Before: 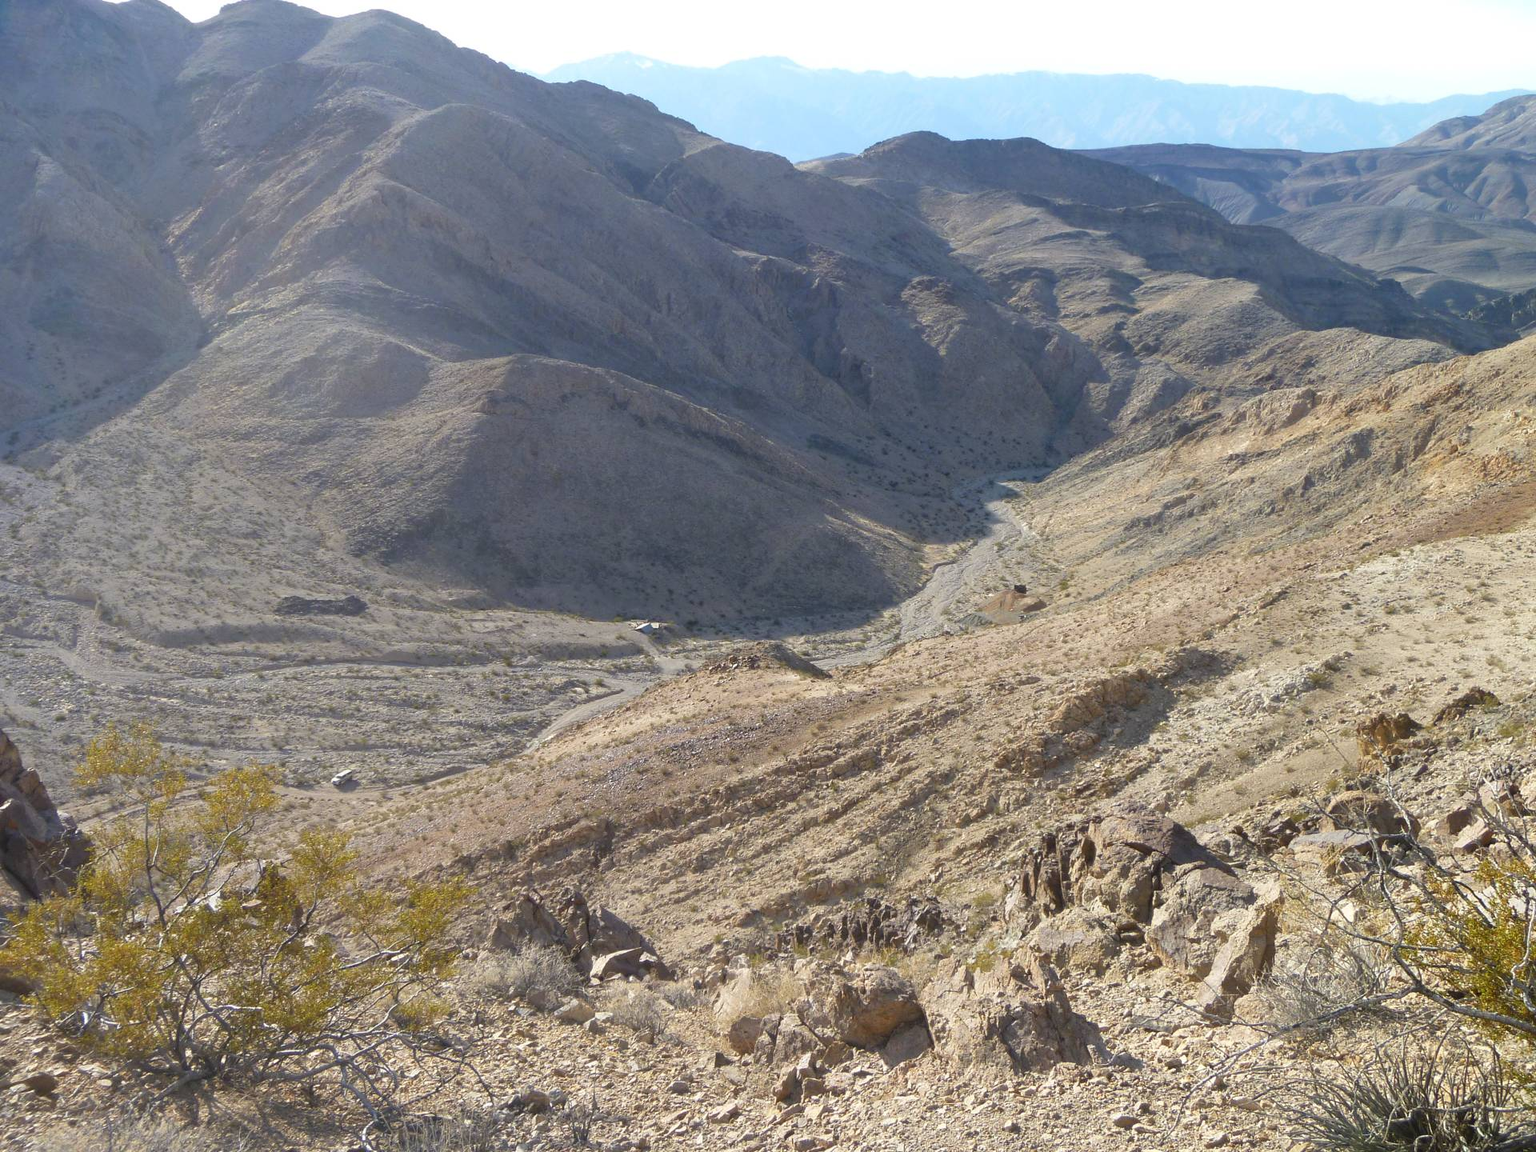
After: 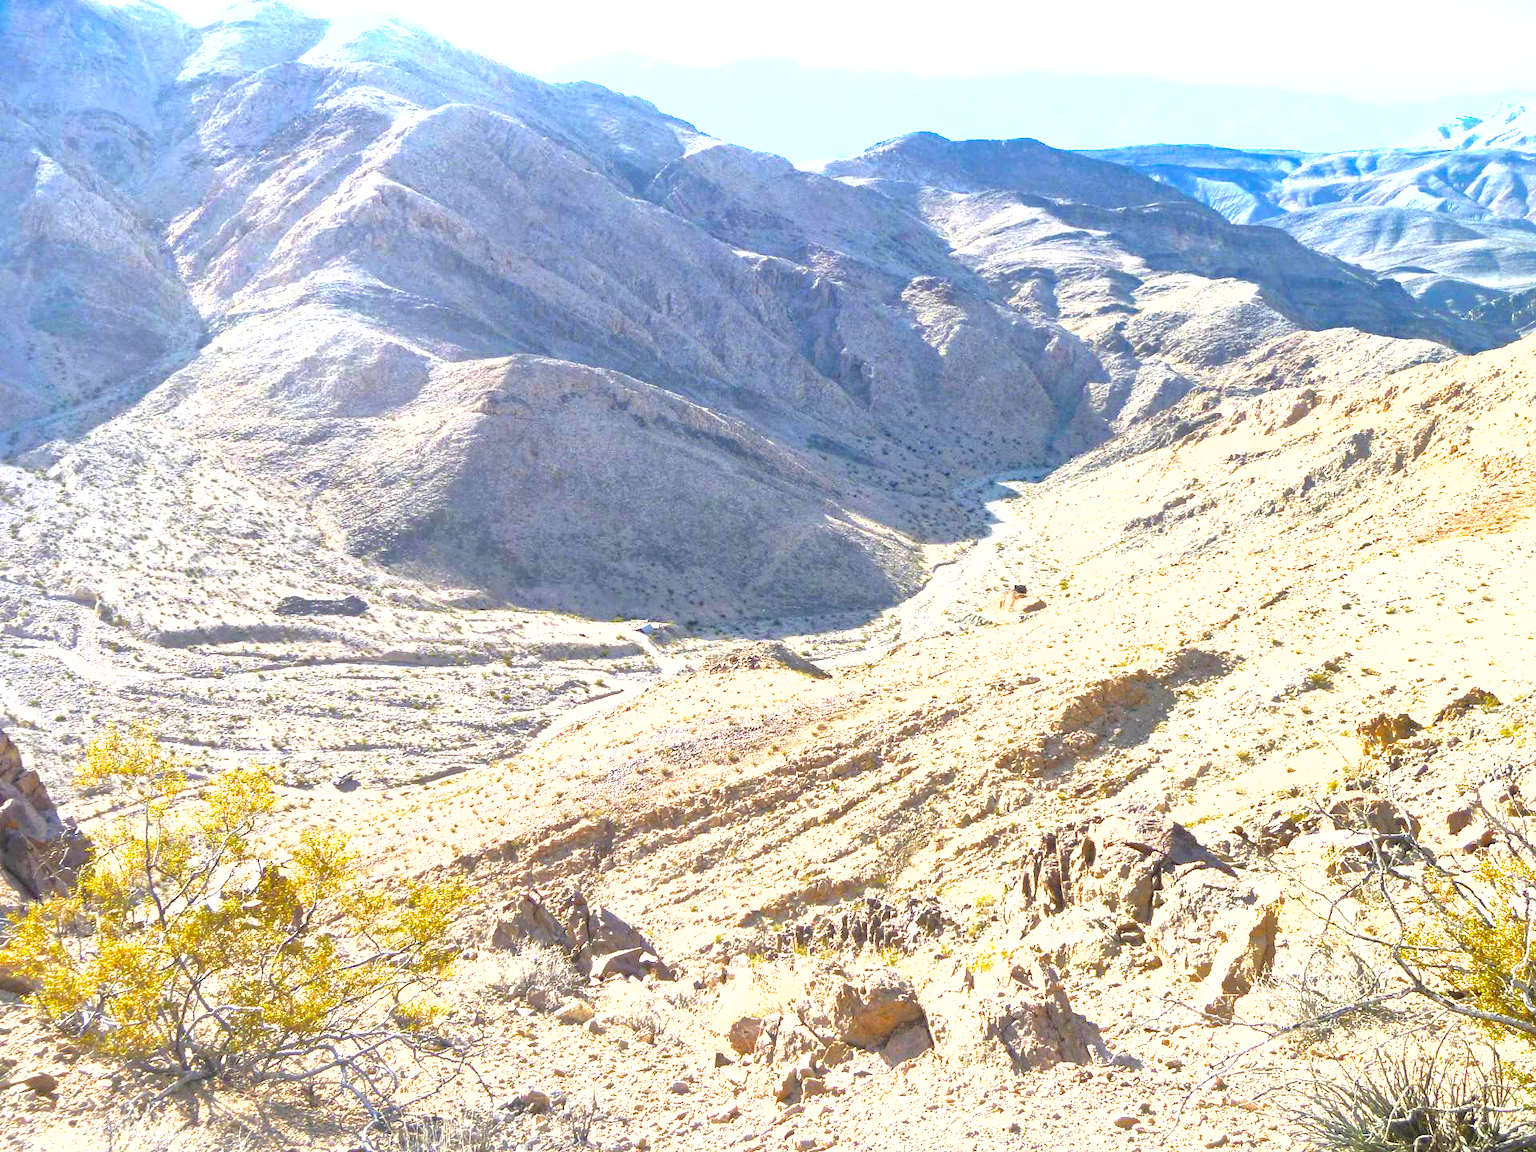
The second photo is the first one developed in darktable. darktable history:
levels: levels [0, 0.281, 0.562]
shadows and highlights: on, module defaults
haze removal: compatibility mode true, adaptive false
